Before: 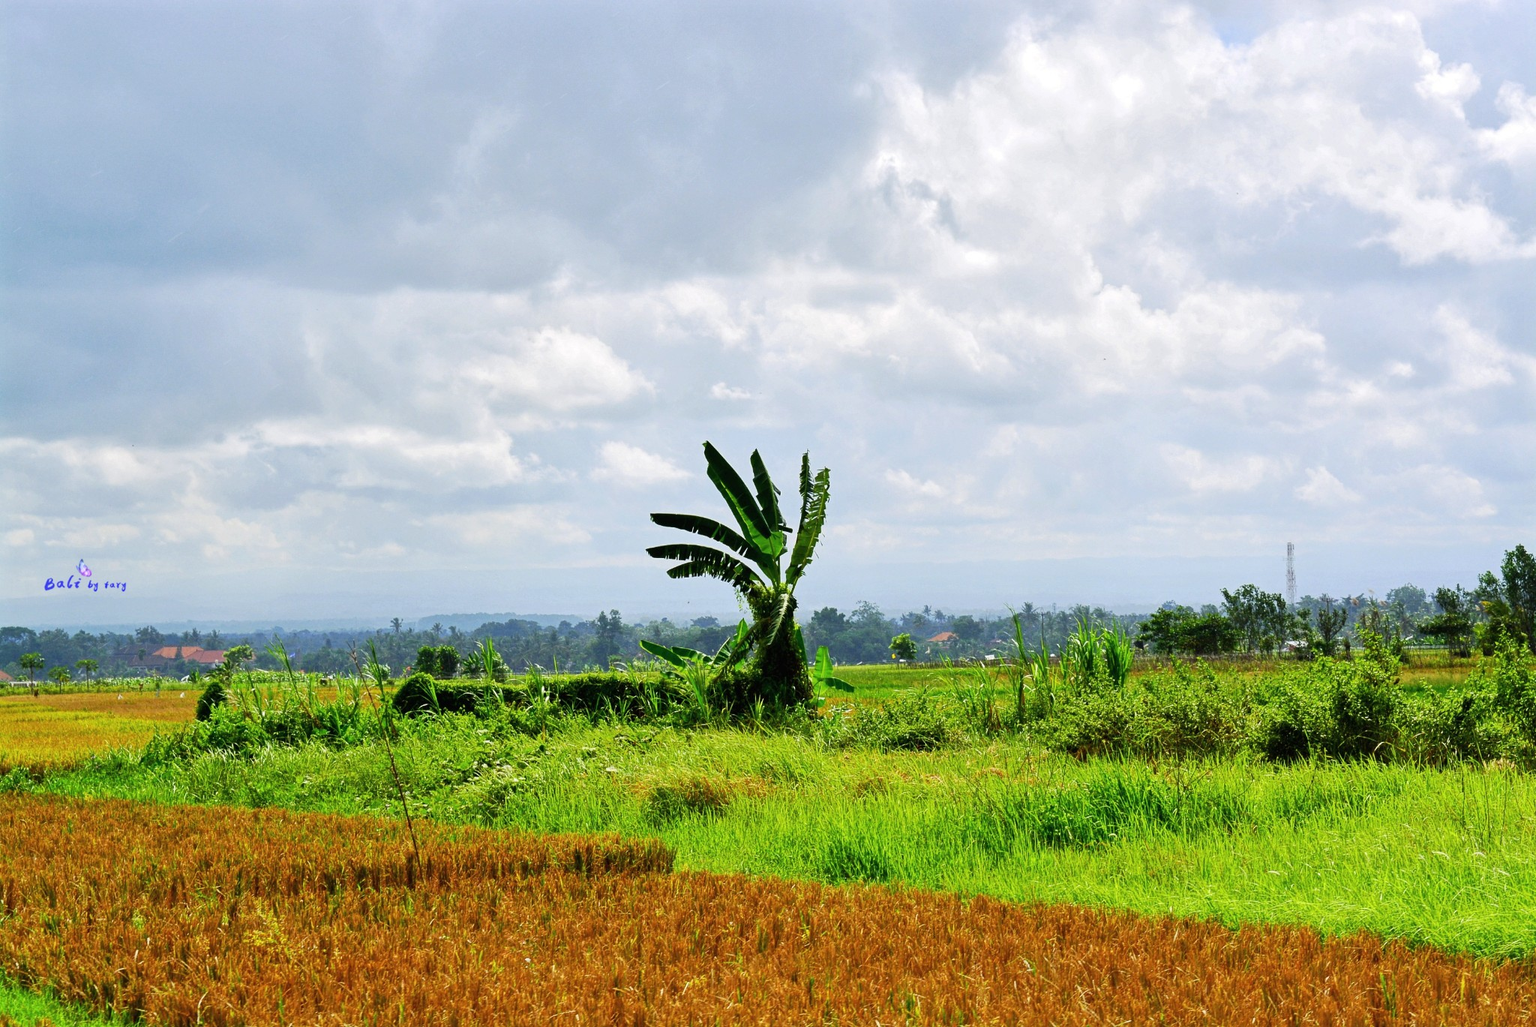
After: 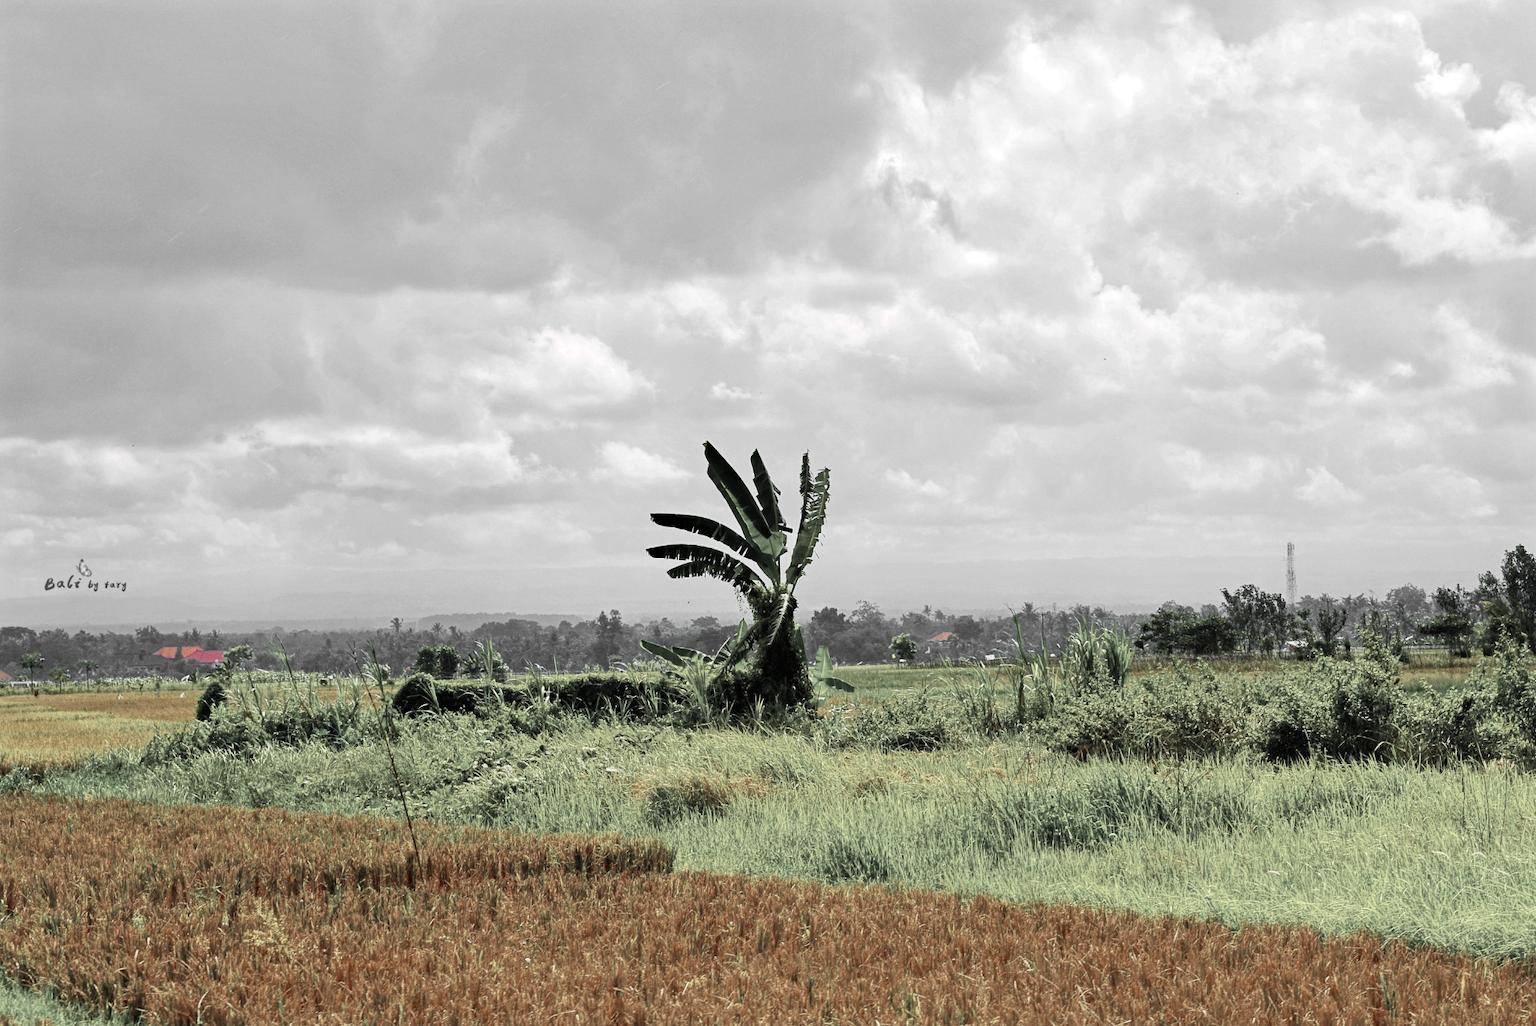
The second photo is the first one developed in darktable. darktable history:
haze removal: compatibility mode true, adaptive false
color zones: curves: ch1 [(0, 0.831) (0.08, 0.771) (0.157, 0.268) (0.241, 0.207) (0.562, -0.005) (0.714, -0.013) (0.876, 0.01) (1, 0.831)]
